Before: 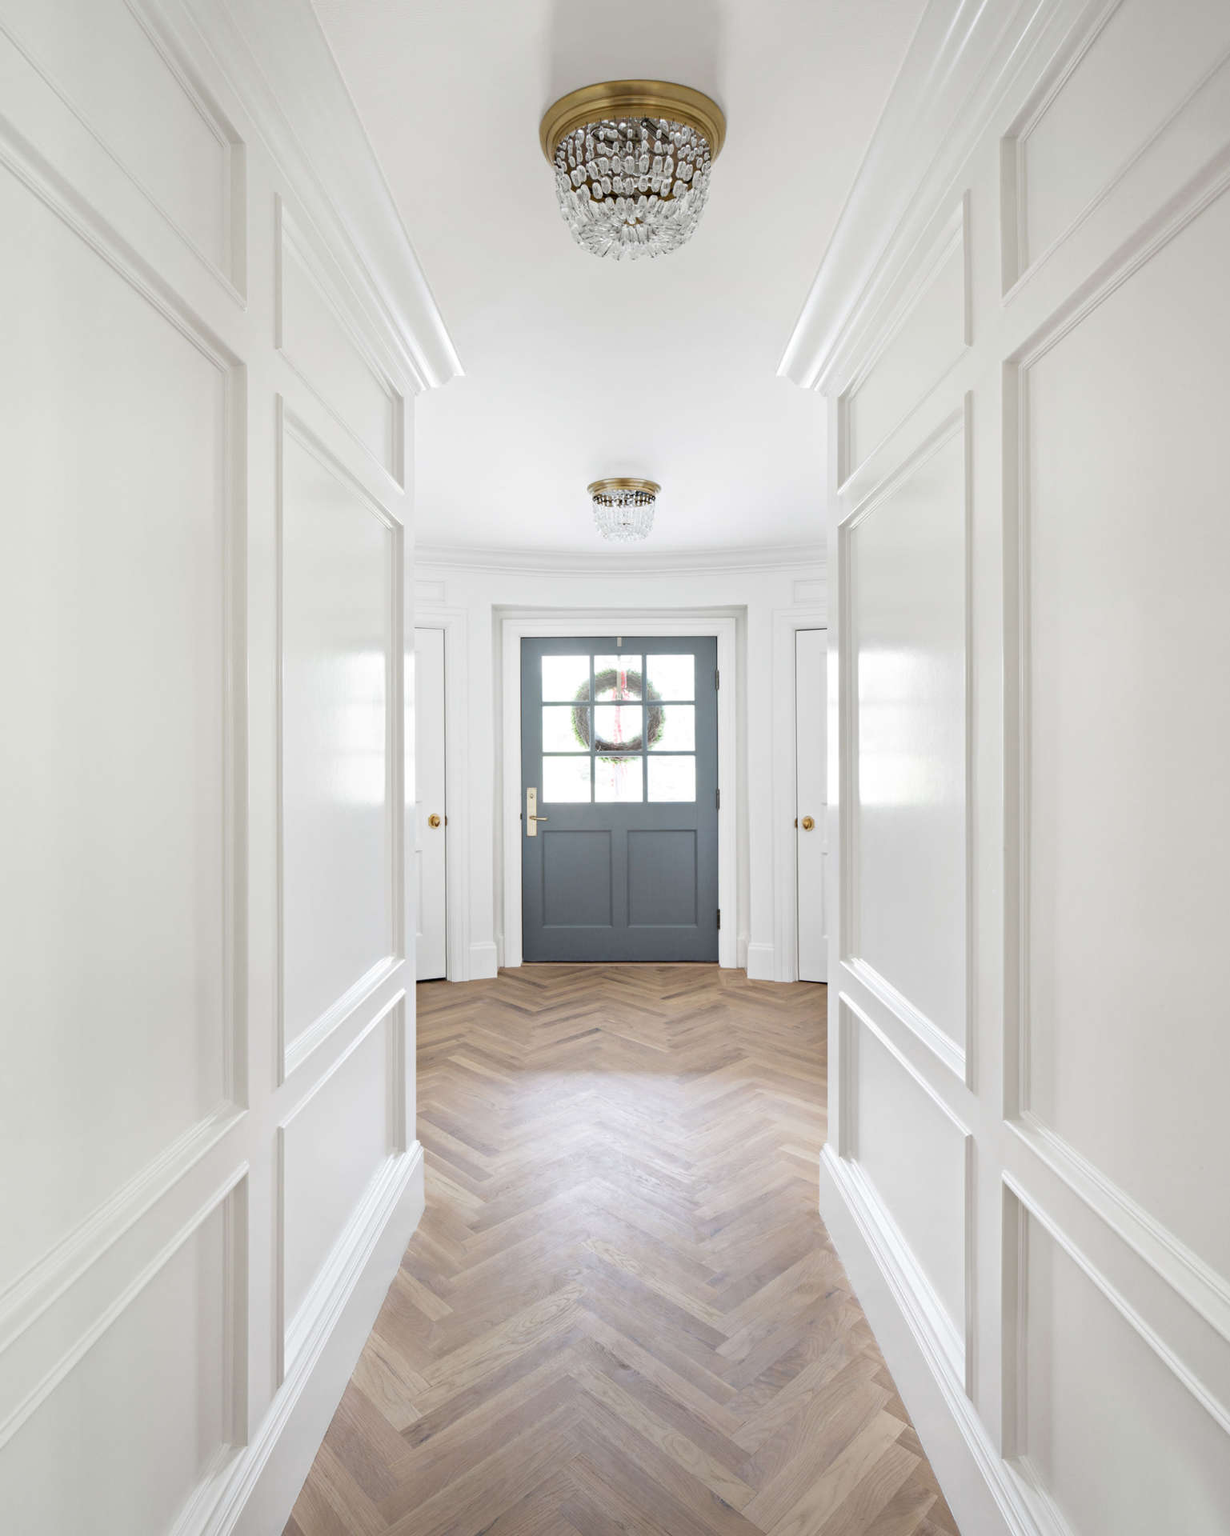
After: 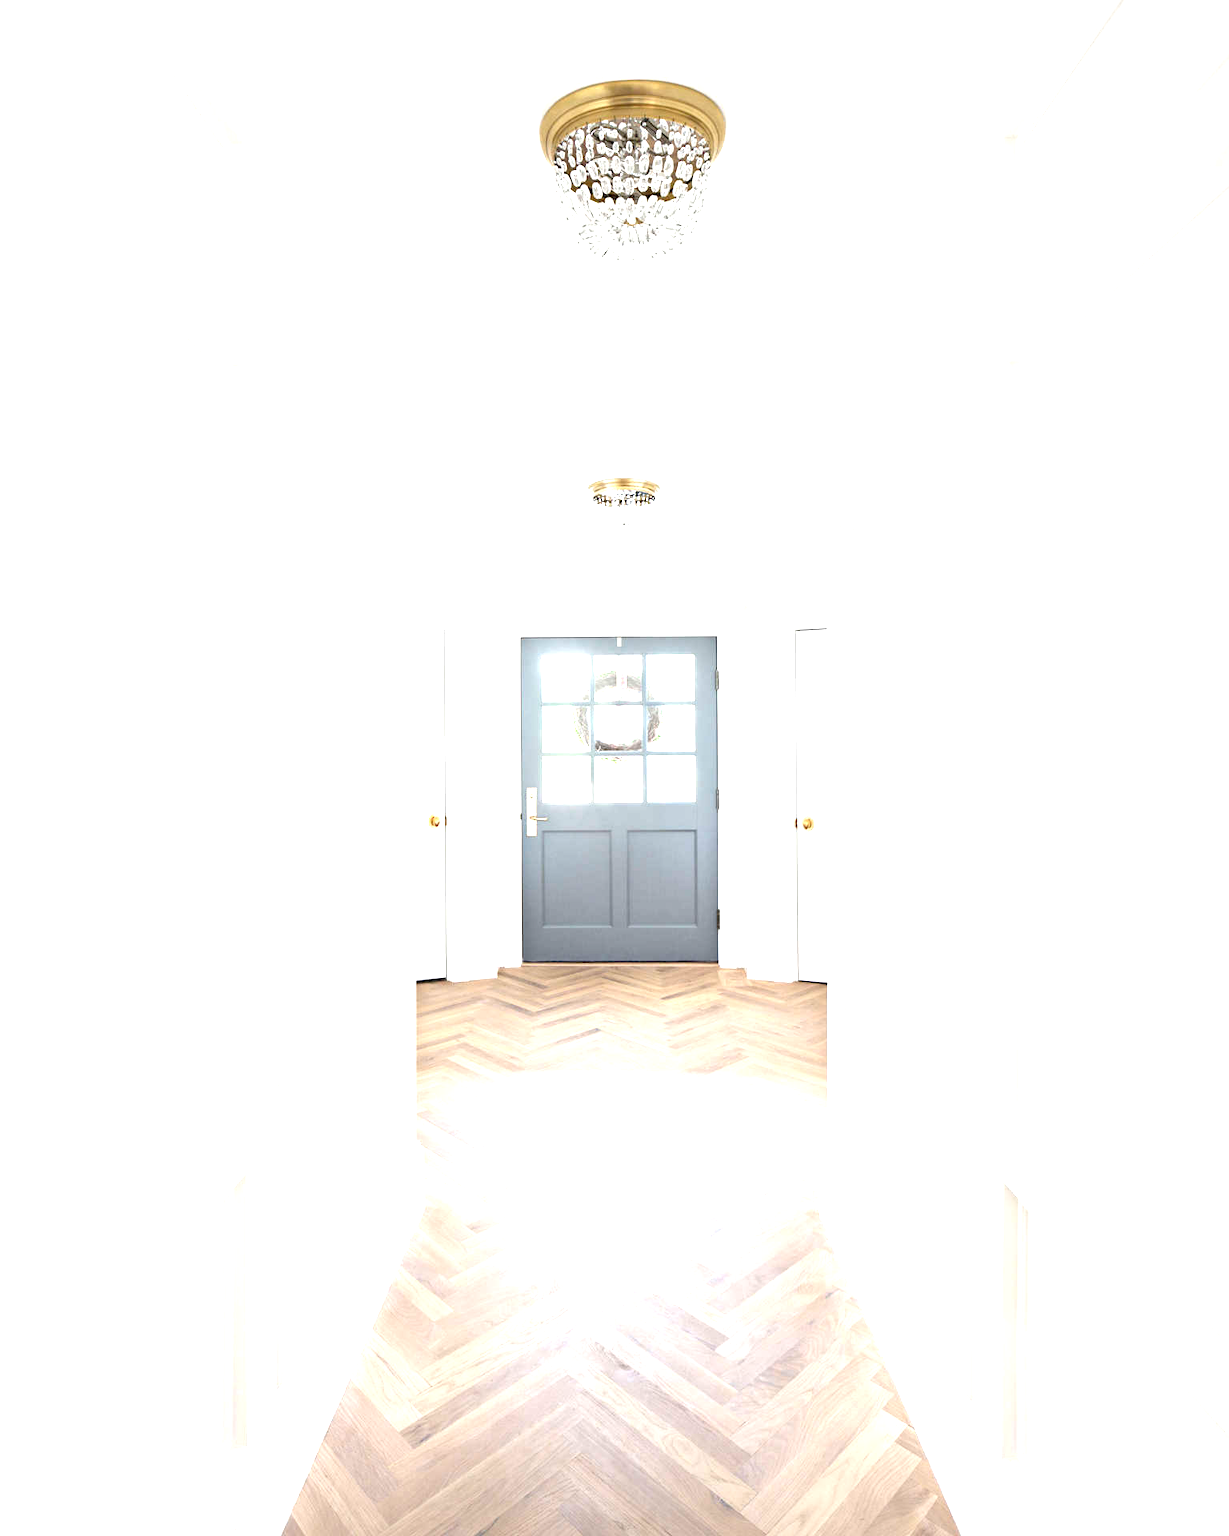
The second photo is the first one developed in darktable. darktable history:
exposure: black level correction 0, exposure 1.481 EV, compensate highlight preservation false
